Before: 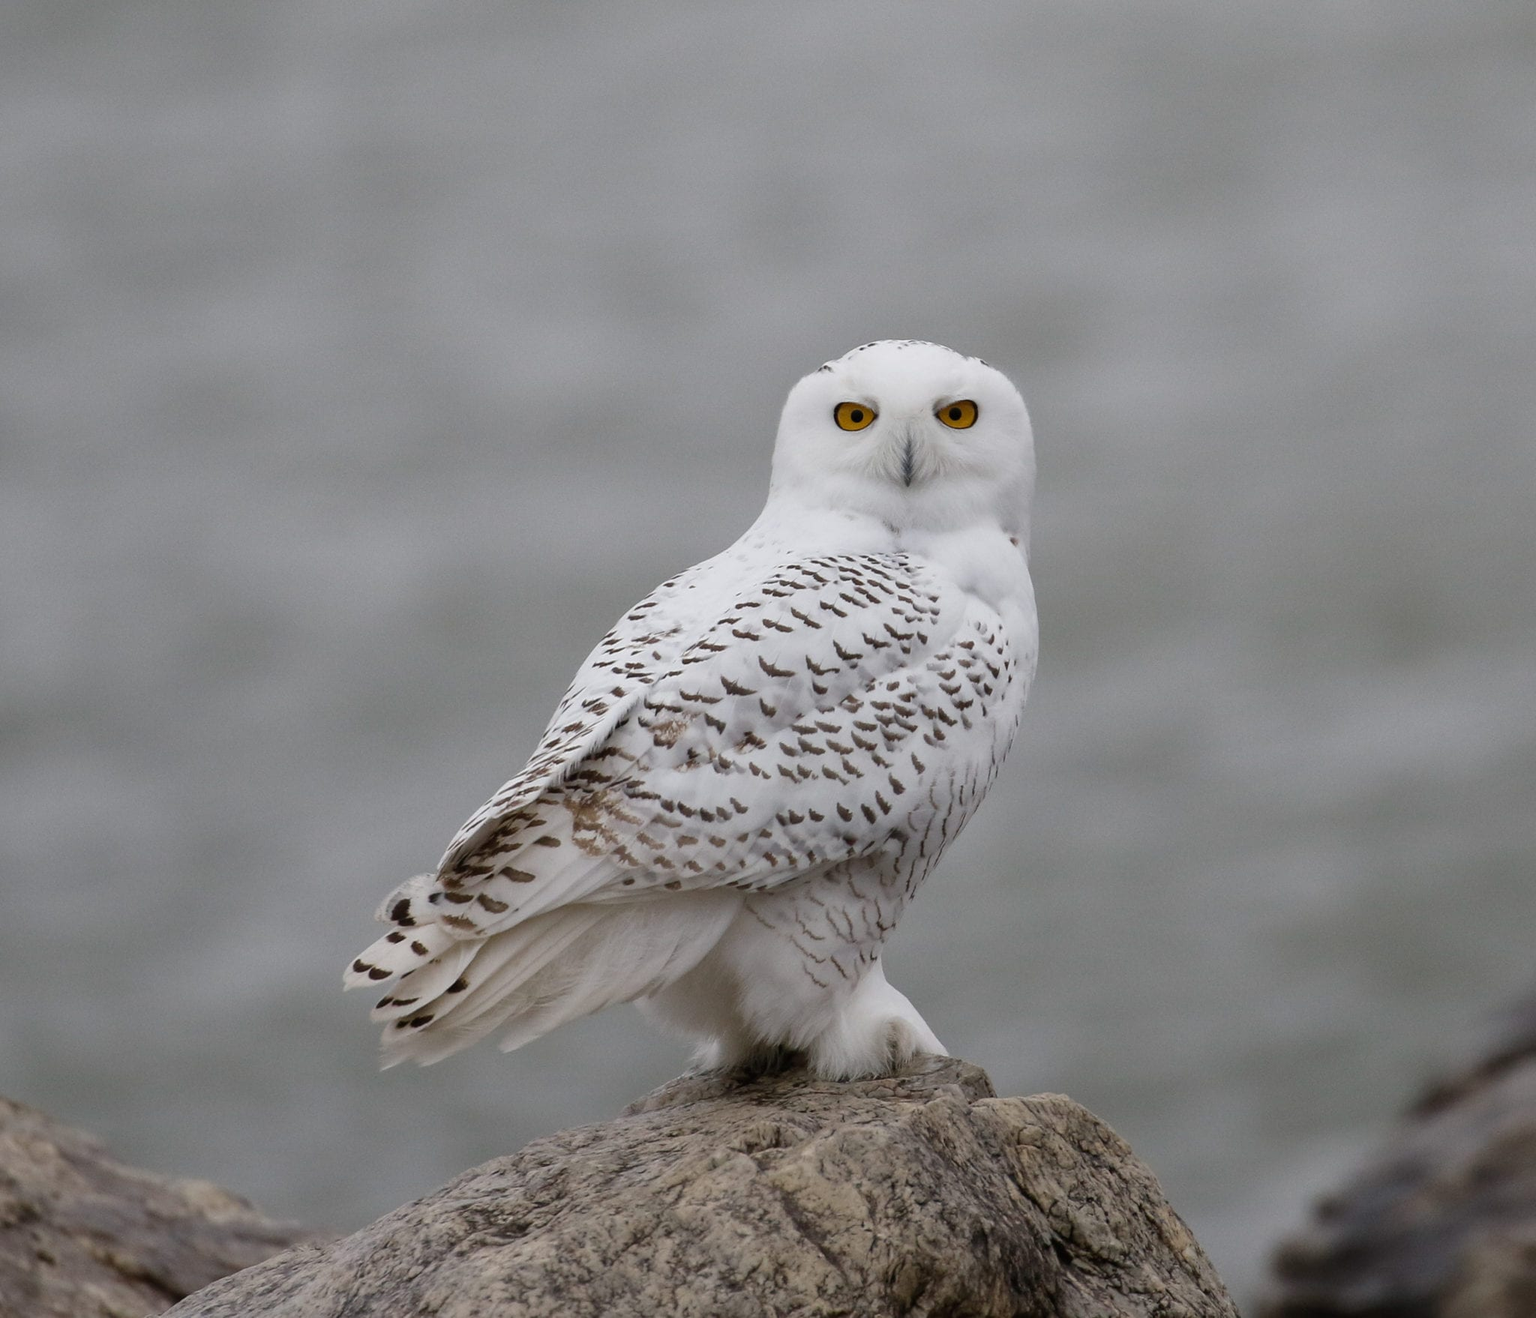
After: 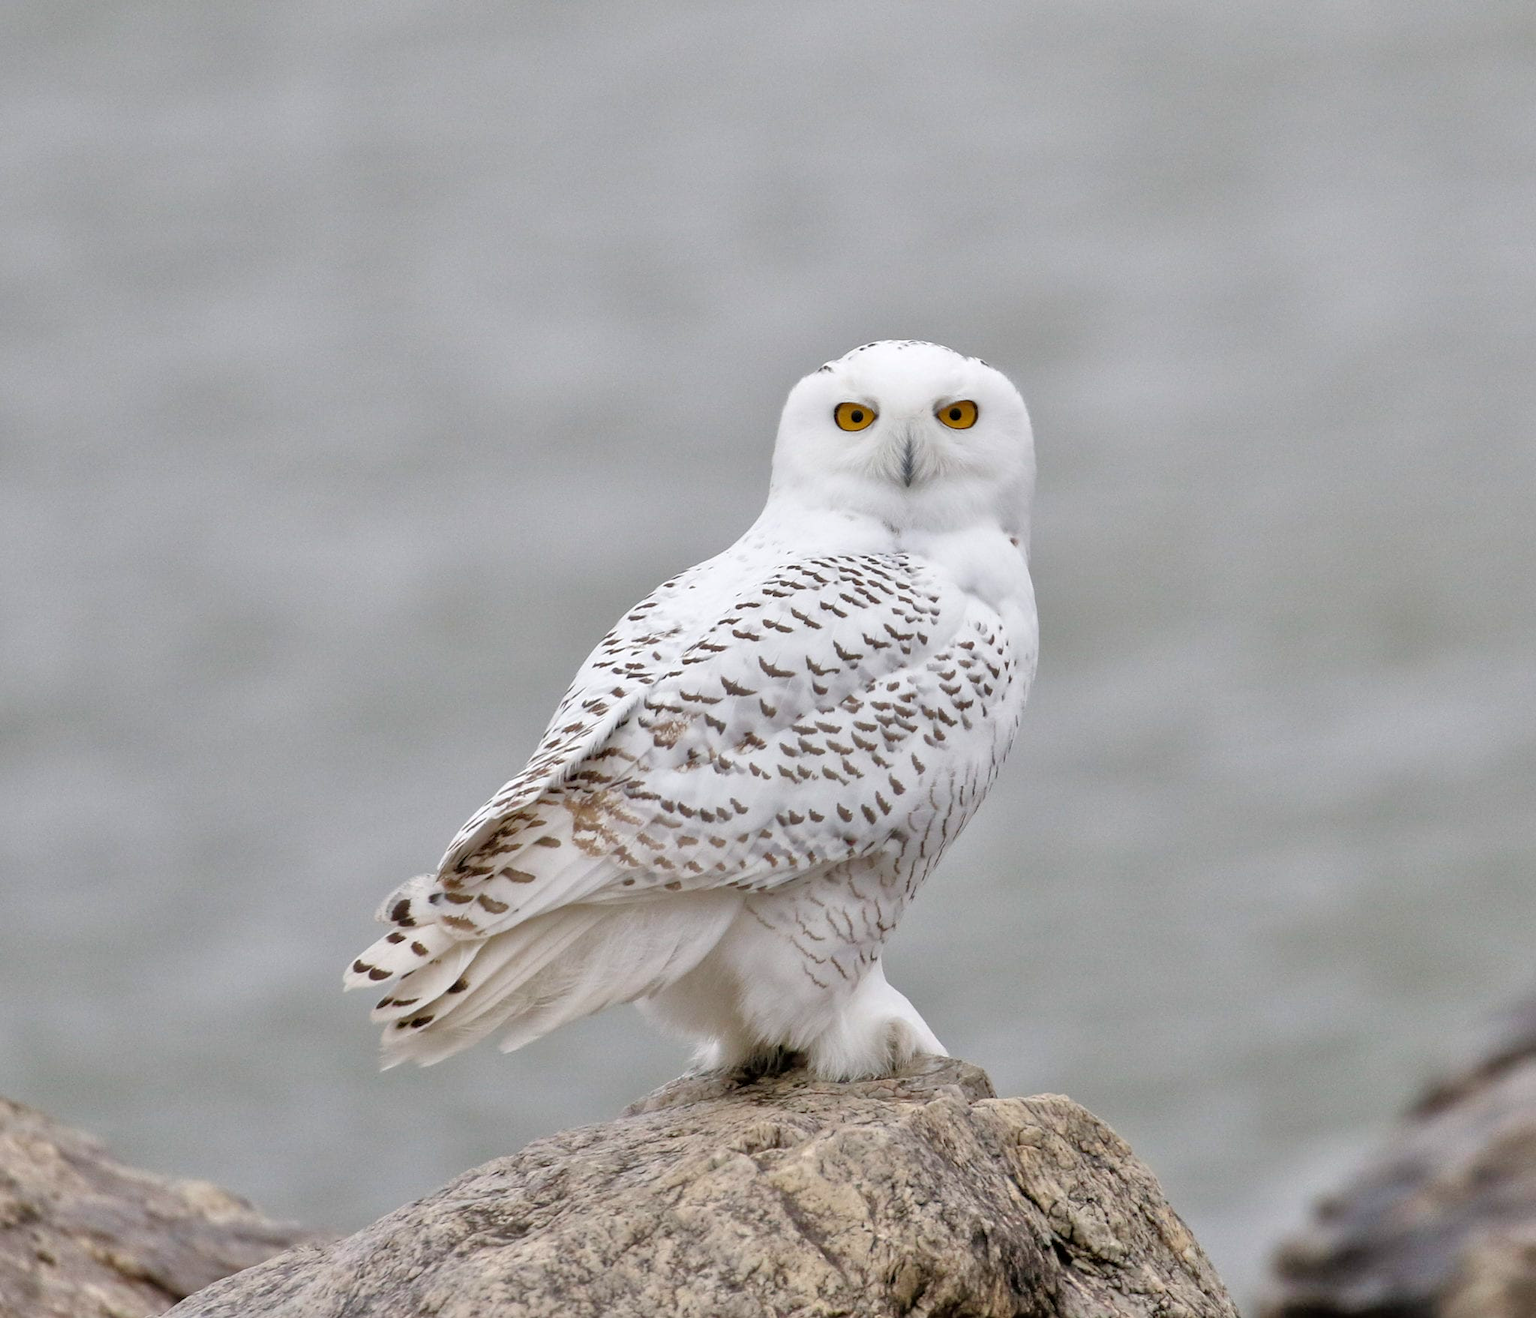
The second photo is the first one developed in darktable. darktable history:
exposure: black level correction 0.001, exposure 0.3 EV, compensate highlight preservation false
tone equalizer: -7 EV 0.15 EV, -6 EV 0.6 EV, -5 EV 1.15 EV, -4 EV 1.33 EV, -3 EV 1.15 EV, -2 EV 0.6 EV, -1 EV 0.15 EV, mask exposure compensation -0.5 EV
